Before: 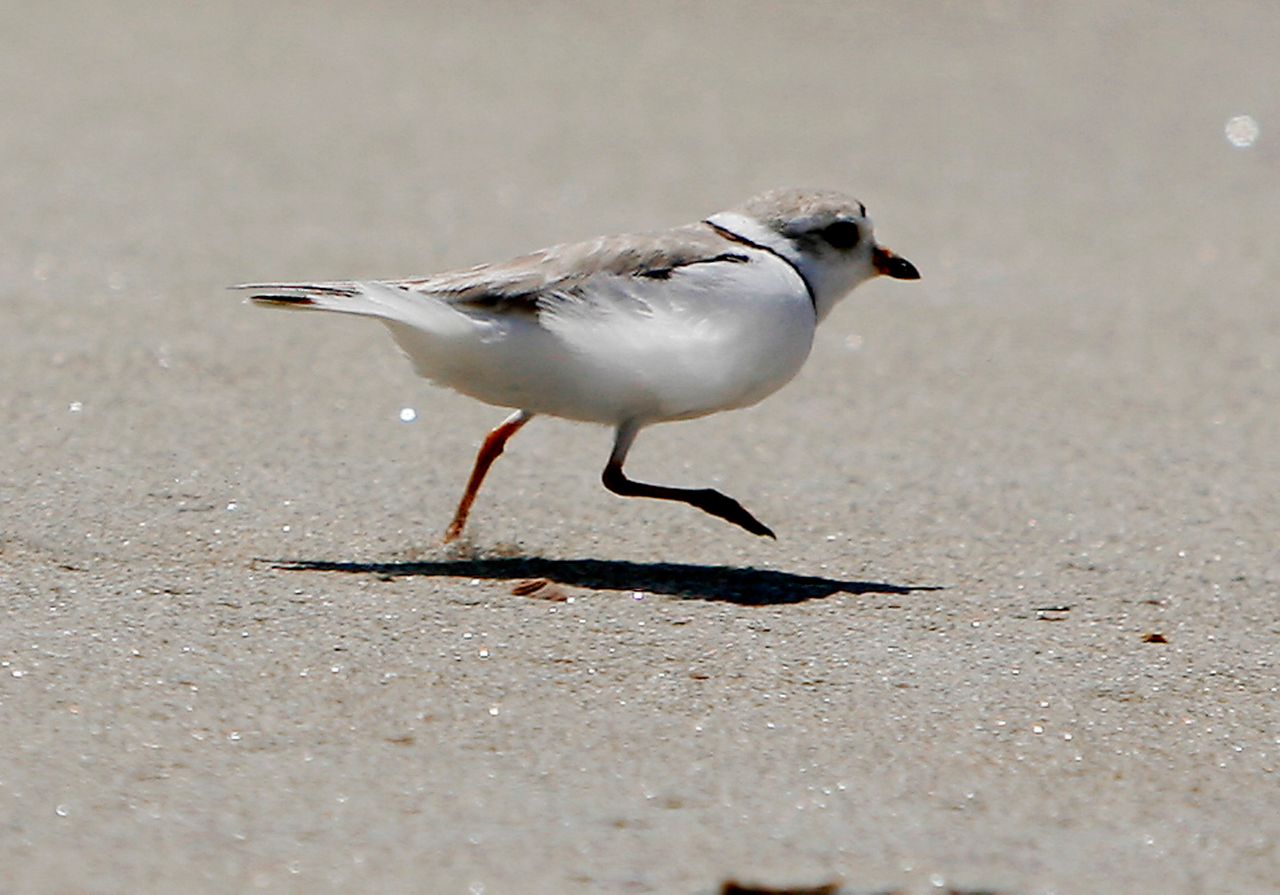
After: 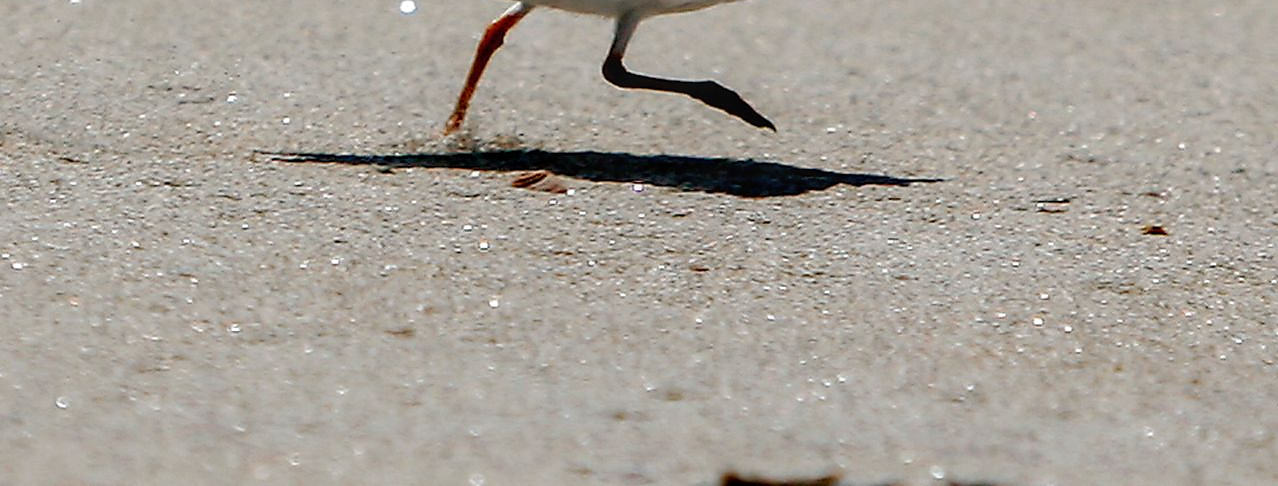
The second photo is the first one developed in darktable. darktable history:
crop and rotate: top 45.686%, right 0.1%
local contrast: on, module defaults
sharpen: radius 0.97, amount 0.614
